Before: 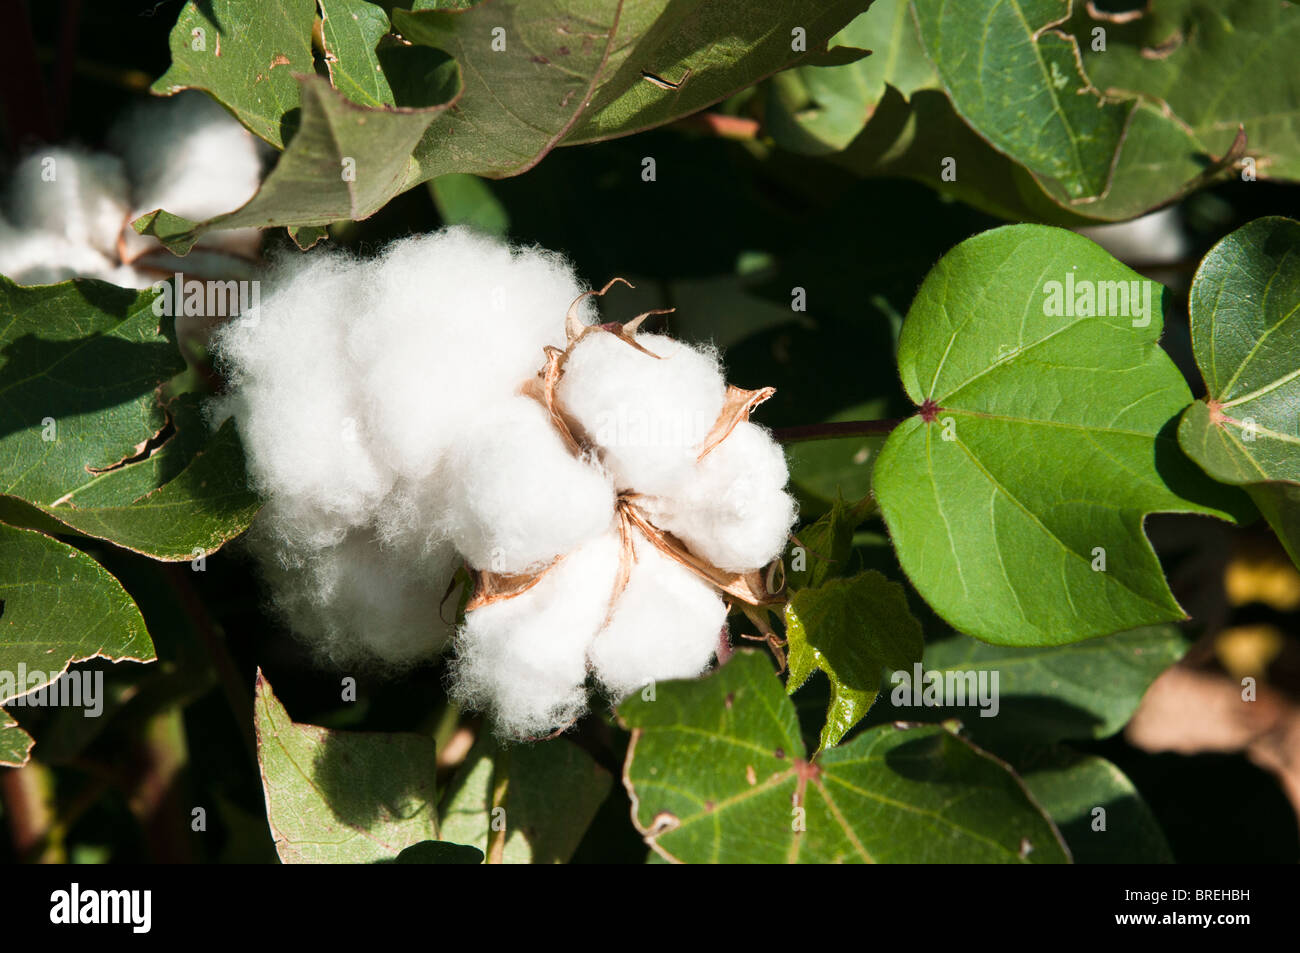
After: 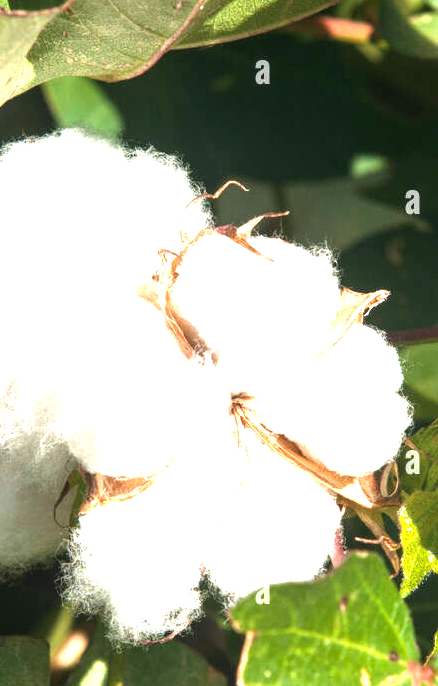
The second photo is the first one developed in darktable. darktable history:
exposure: black level correction 0, exposure 1.442 EV, compensate highlight preservation false
crop and rotate: left 29.763%, top 10.344%, right 36.493%, bottom 17.615%
local contrast: detail 110%
